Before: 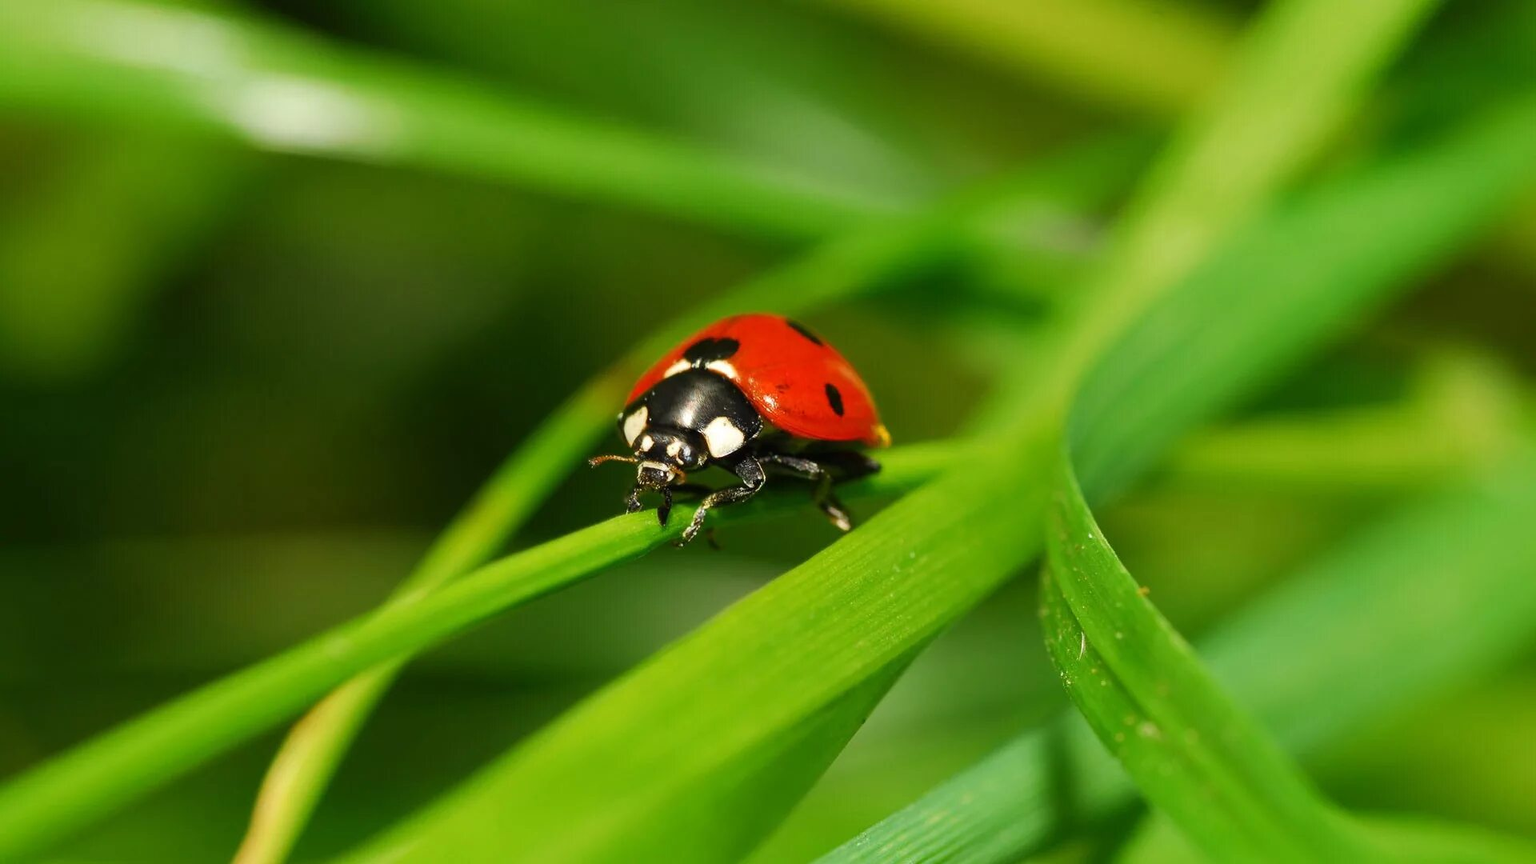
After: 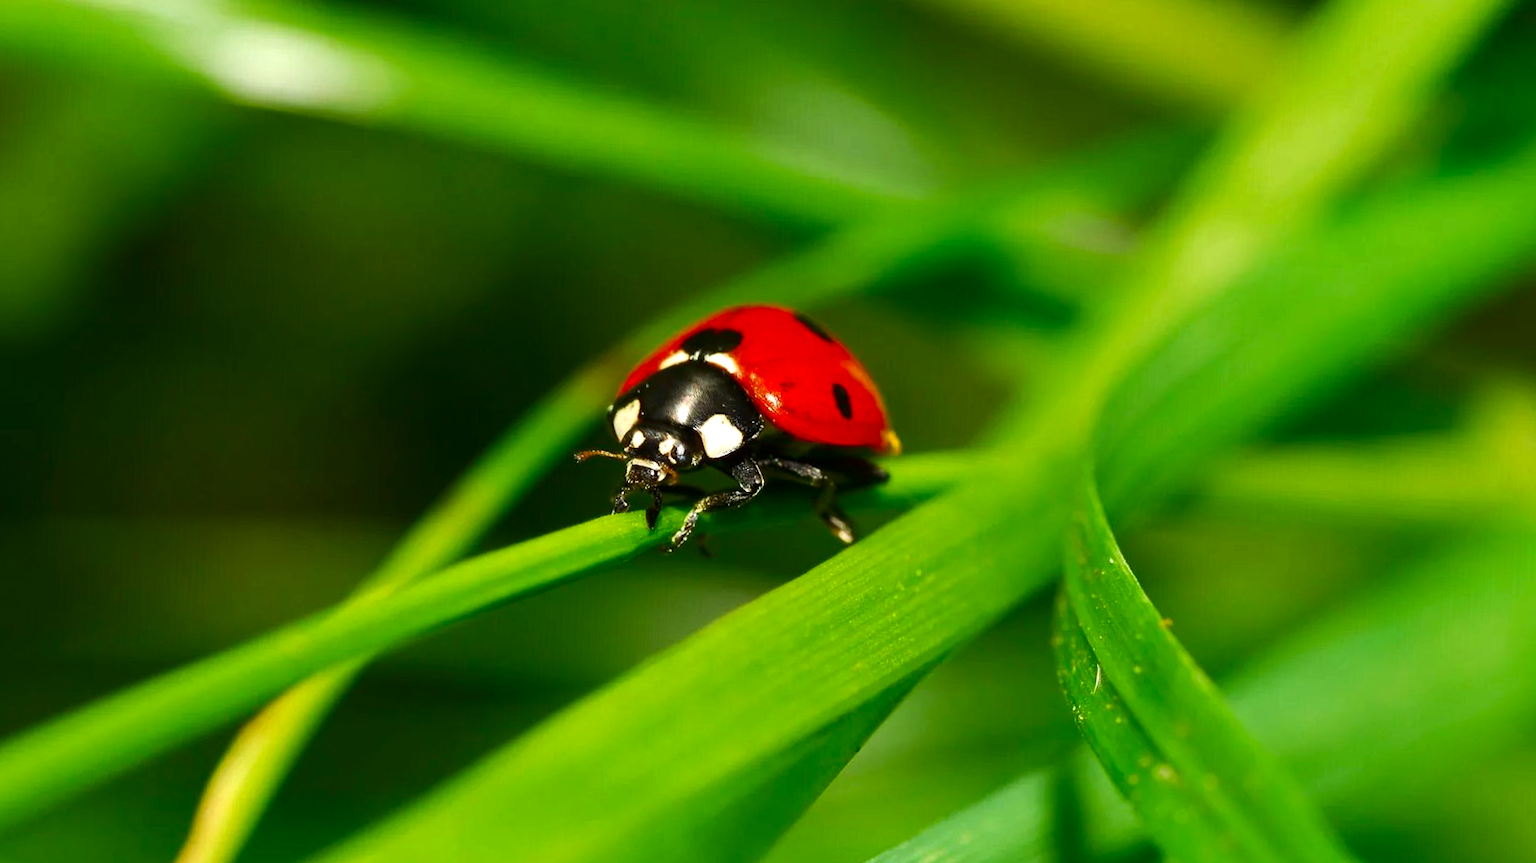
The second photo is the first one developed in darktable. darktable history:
exposure: exposure 0.35 EV, compensate exposure bias true, compensate highlight preservation false
crop and rotate: angle -2.61°
contrast brightness saturation: contrast 0.07, brightness -0.147, saturation 0.117
